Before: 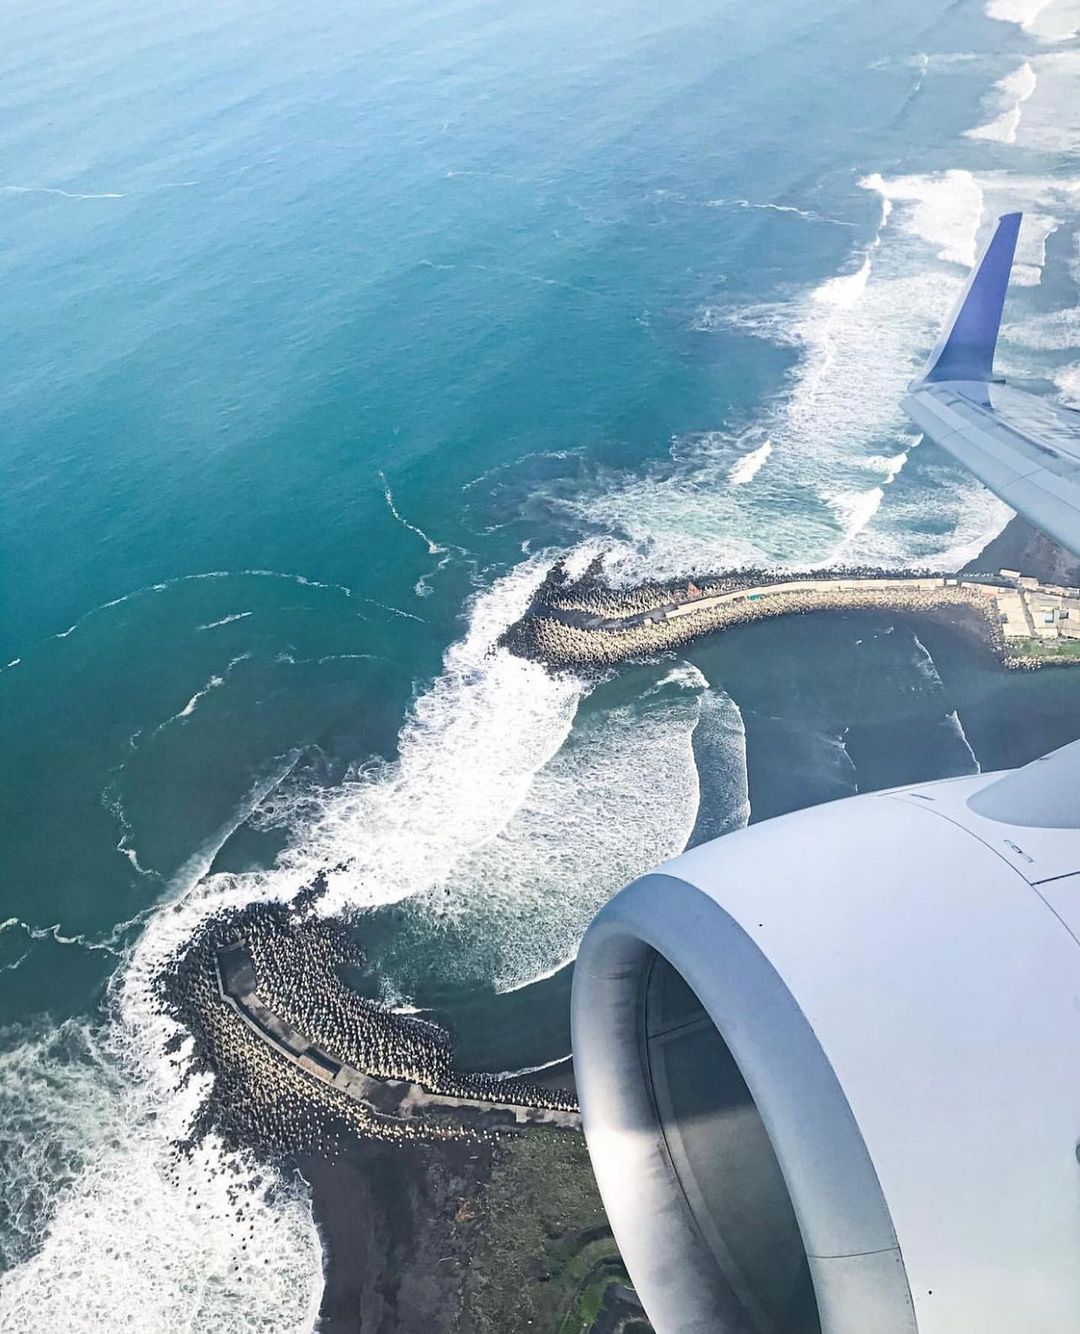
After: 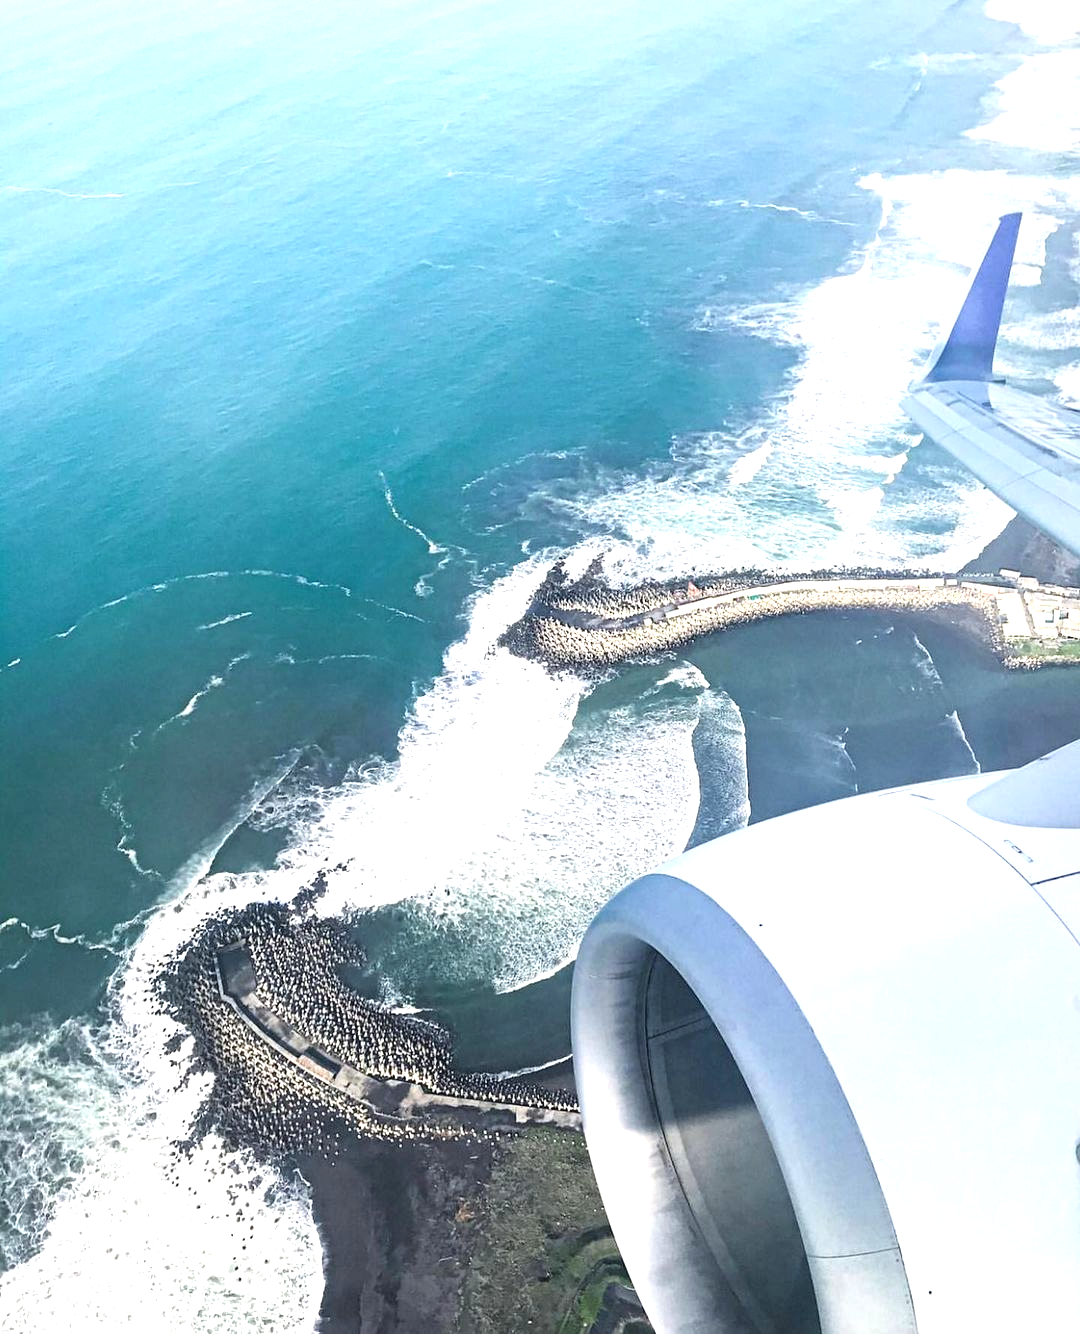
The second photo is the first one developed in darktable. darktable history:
tone equalizer: -8 EV -0.731 EV, -7 EV -0.706 EV, -6 EV -0.599 EV, -5 EV -0.396 EV, -3 EV 0.376 EV, -2 EV 0.6 EV, -1 EV 0.679 EV, +0 EV 0.759 EV
